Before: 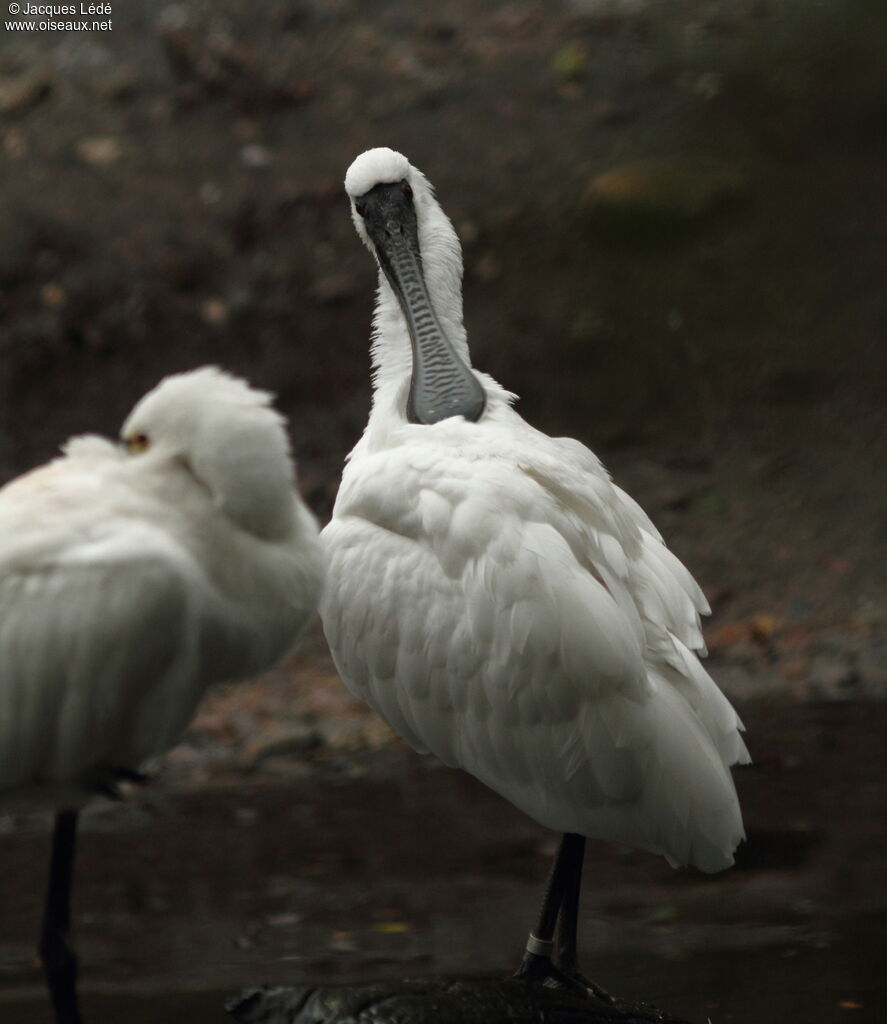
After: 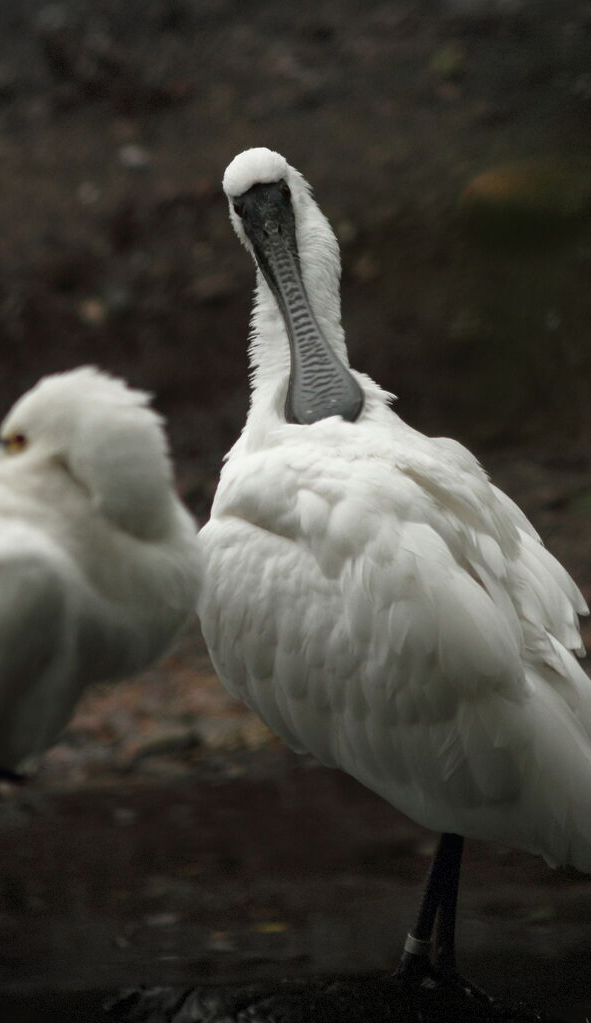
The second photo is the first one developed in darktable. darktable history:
vignetting: fall-off start 99.5%, width/height ratio 1.306, dithering 8-bit output
crop and rotate: left 13.845%, right 19.429%
